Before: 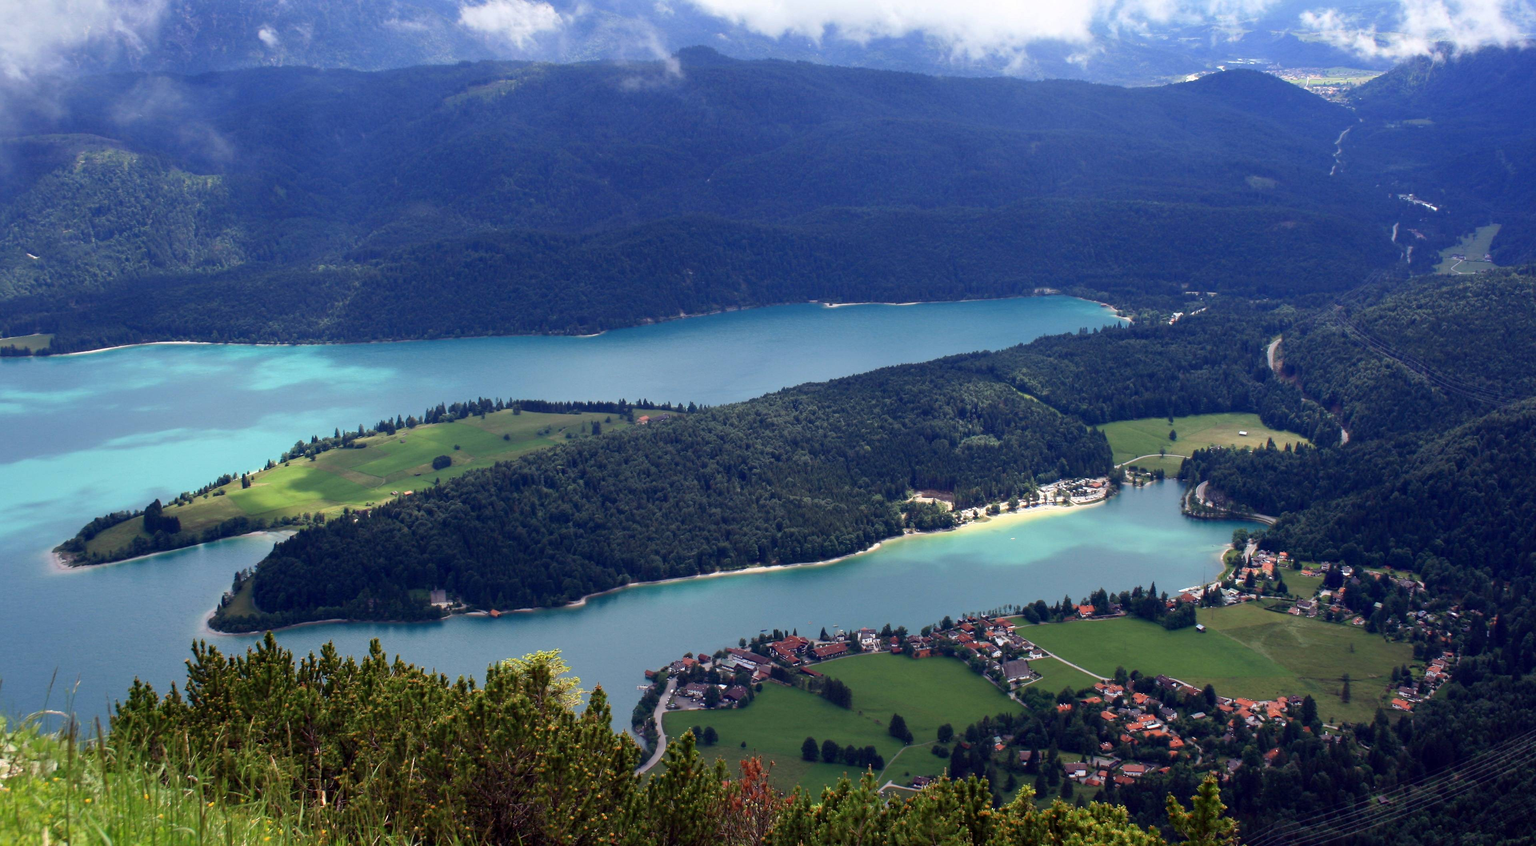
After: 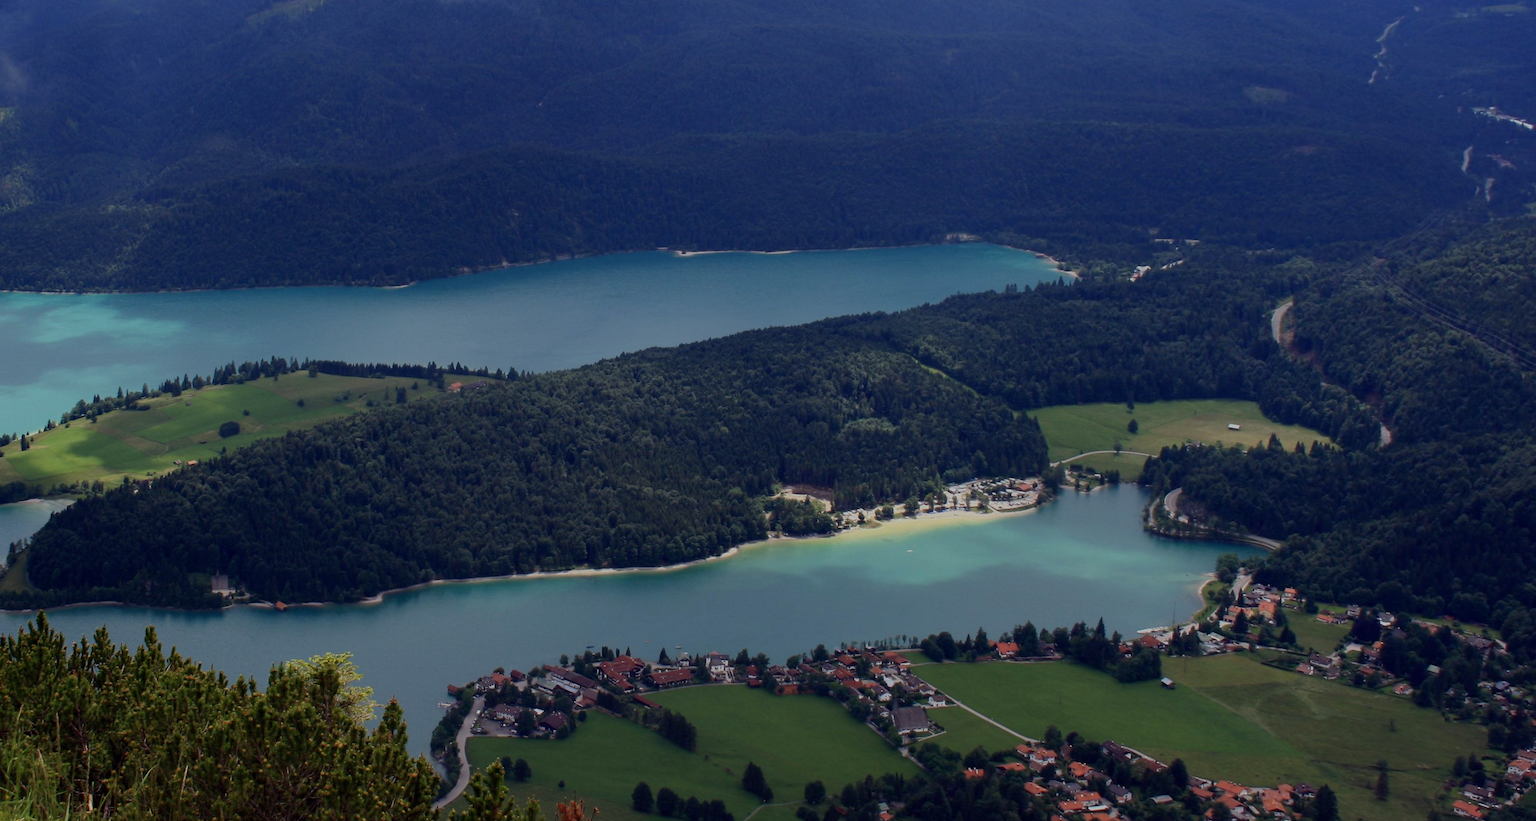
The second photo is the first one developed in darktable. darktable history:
crop: left 9.807%, top 6.259%, right 7.334%, bottom 2.177%
exposure: exposure -1 EV, compensate highlight preservation false
rotate and perspective: rotation 1.69°, lens shift (vertical) -0.023, lens shift (horizontal) -0.291, crop left 0.025, crop right 0.988, crop top 0.092, crop bottom 0.842
